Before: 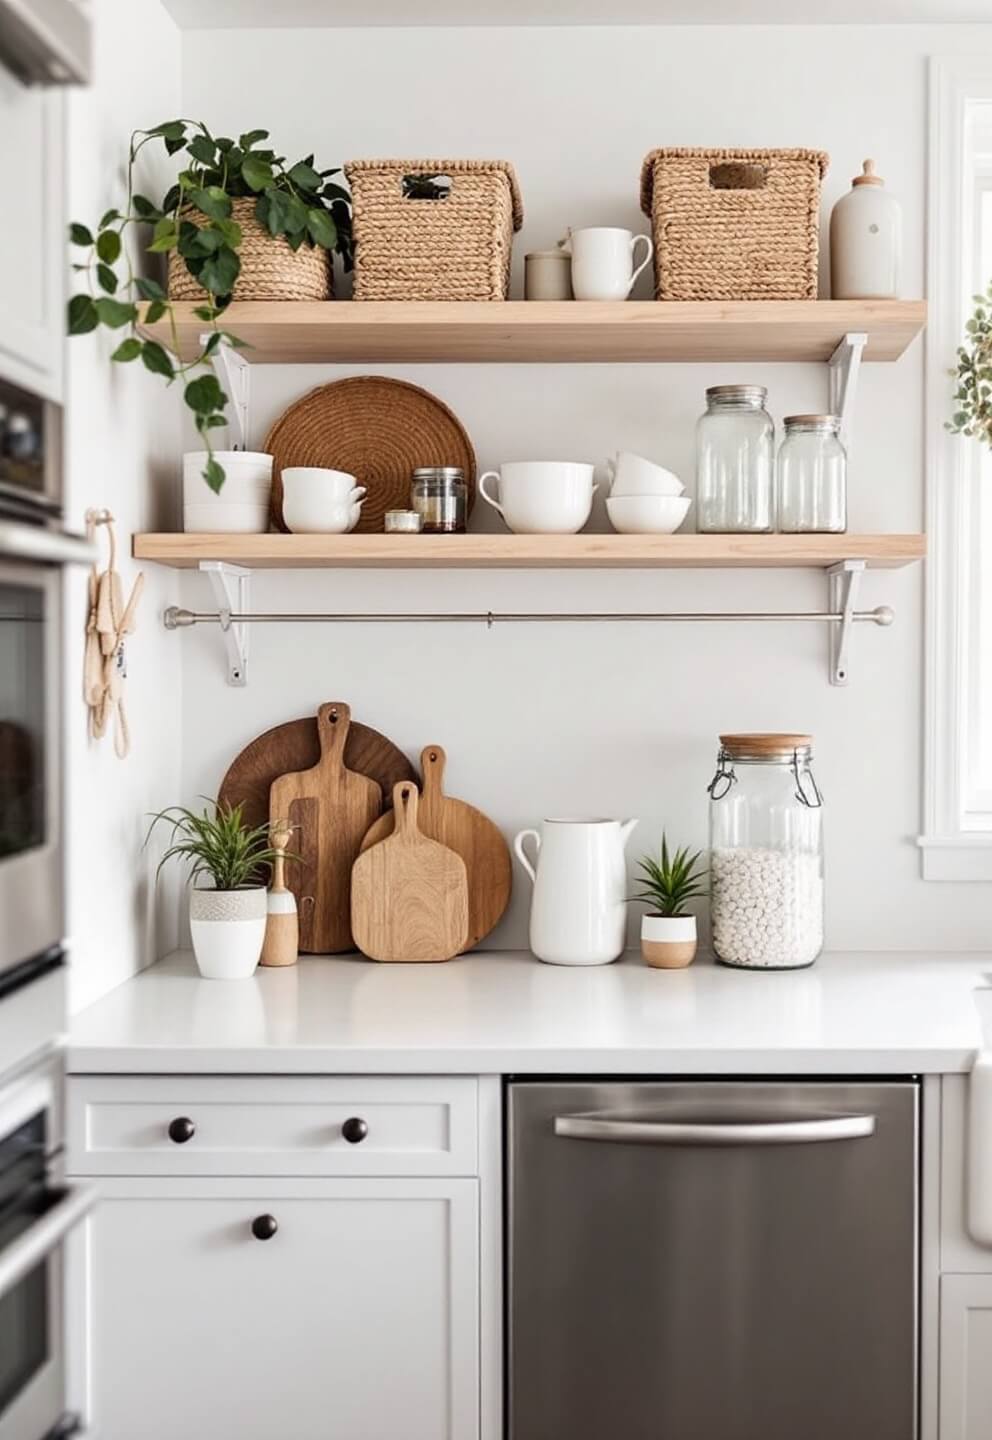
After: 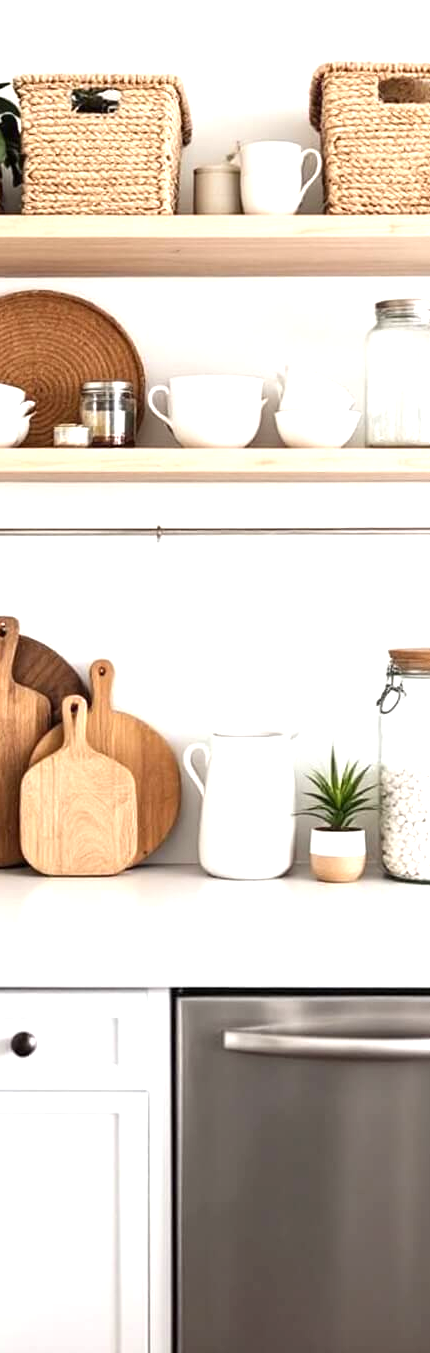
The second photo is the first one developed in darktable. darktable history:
exposure: exposure 0.95 EV, compensate highlight preservation false
crop: left 33.452%, top 6.025%, right 23.155%
